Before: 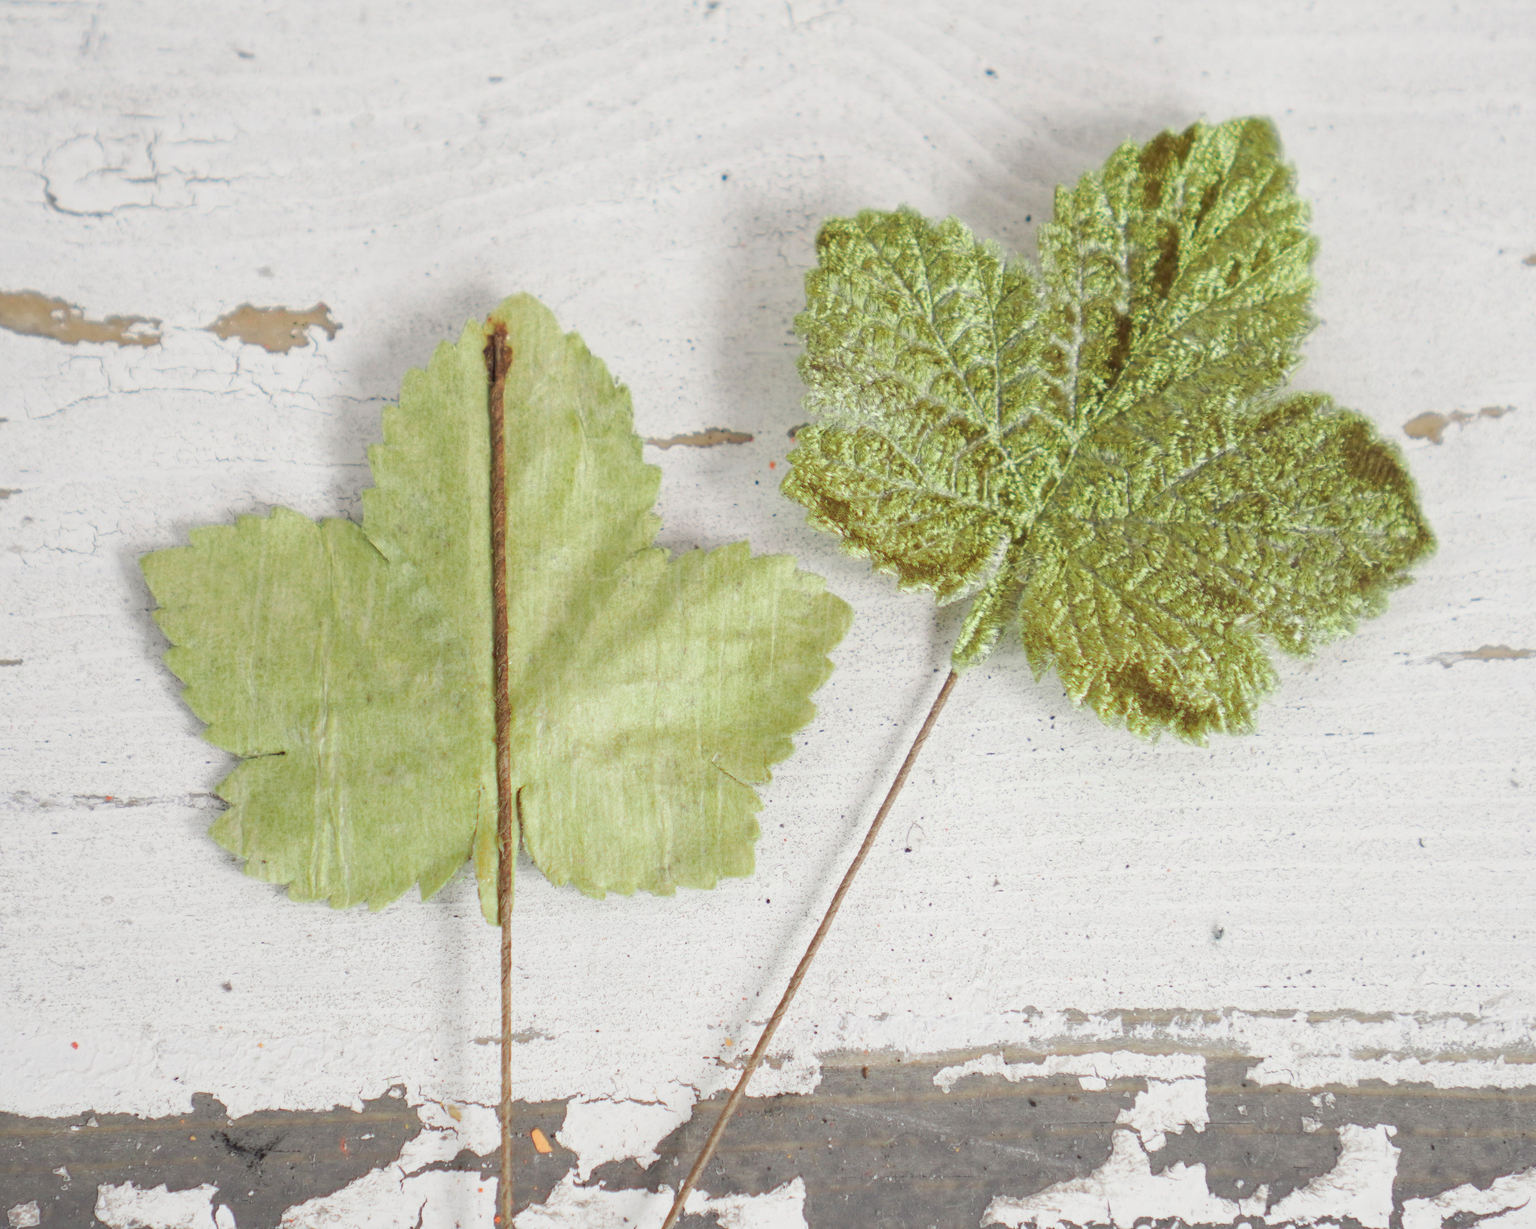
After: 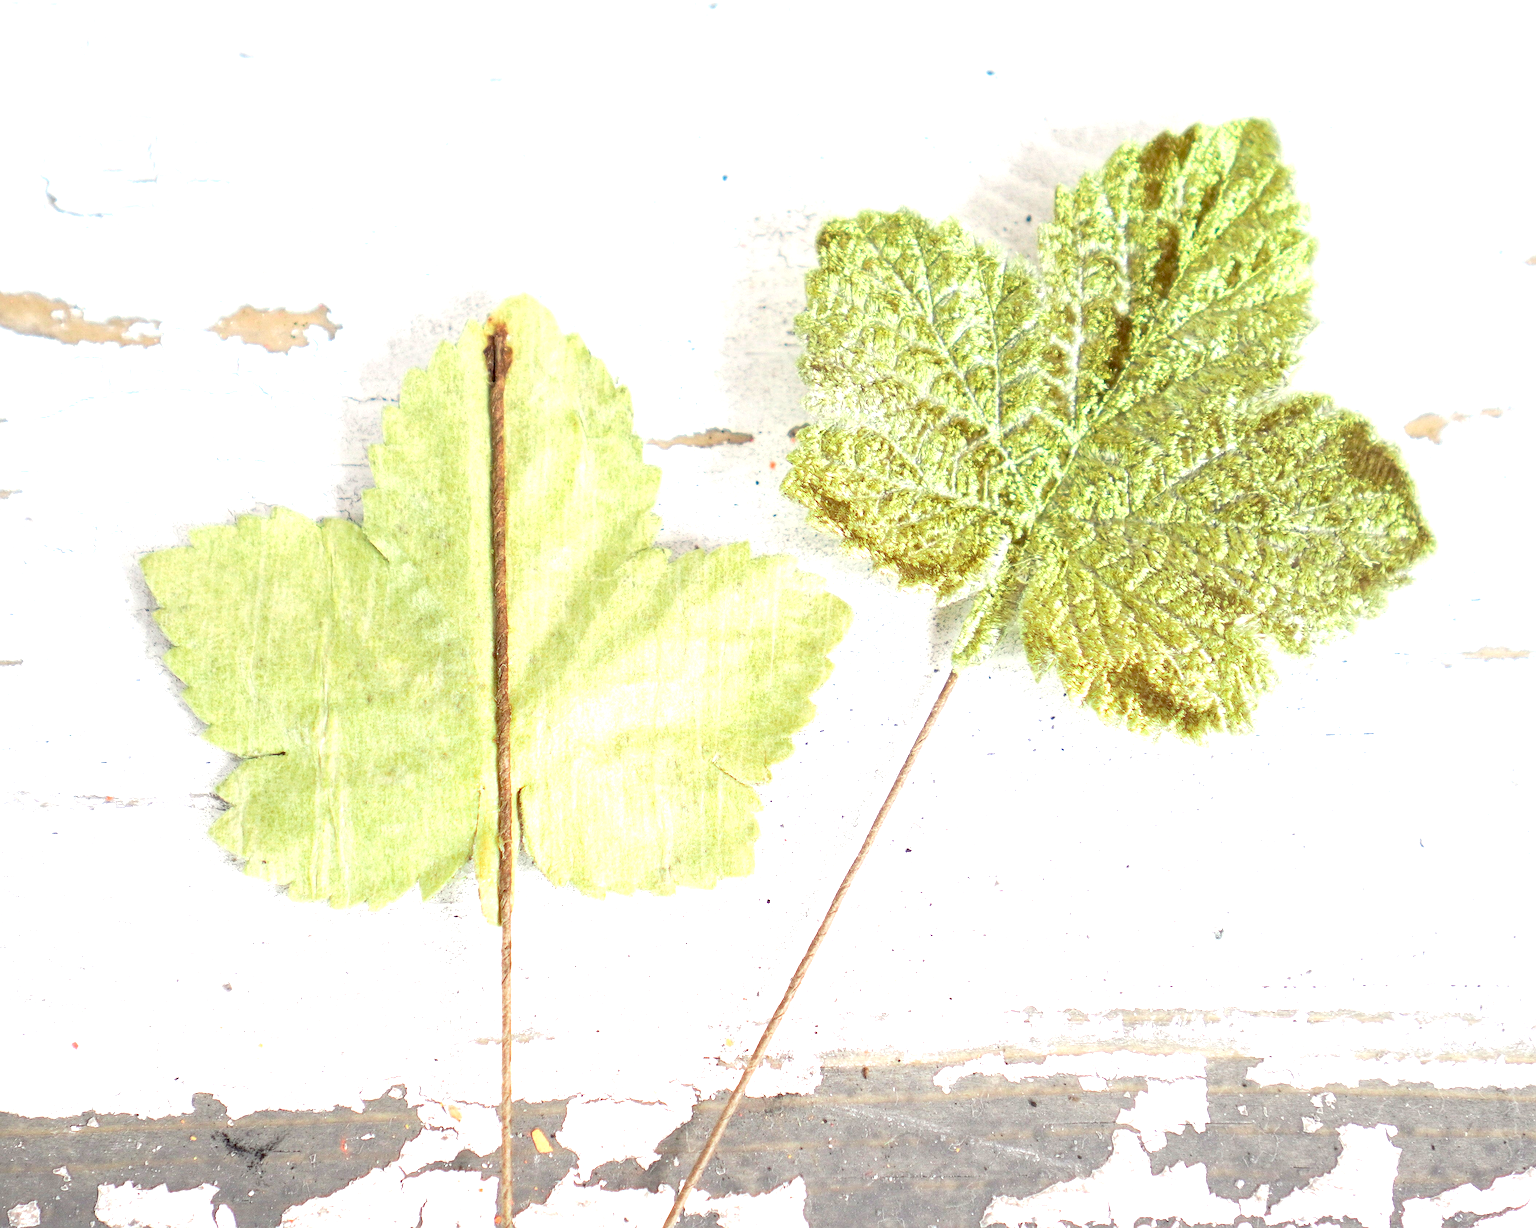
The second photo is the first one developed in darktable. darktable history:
exposure: black level correction 0.011, exposure 1.083 EV, compensate highlight preservation false
sharpen: on, module defaults
